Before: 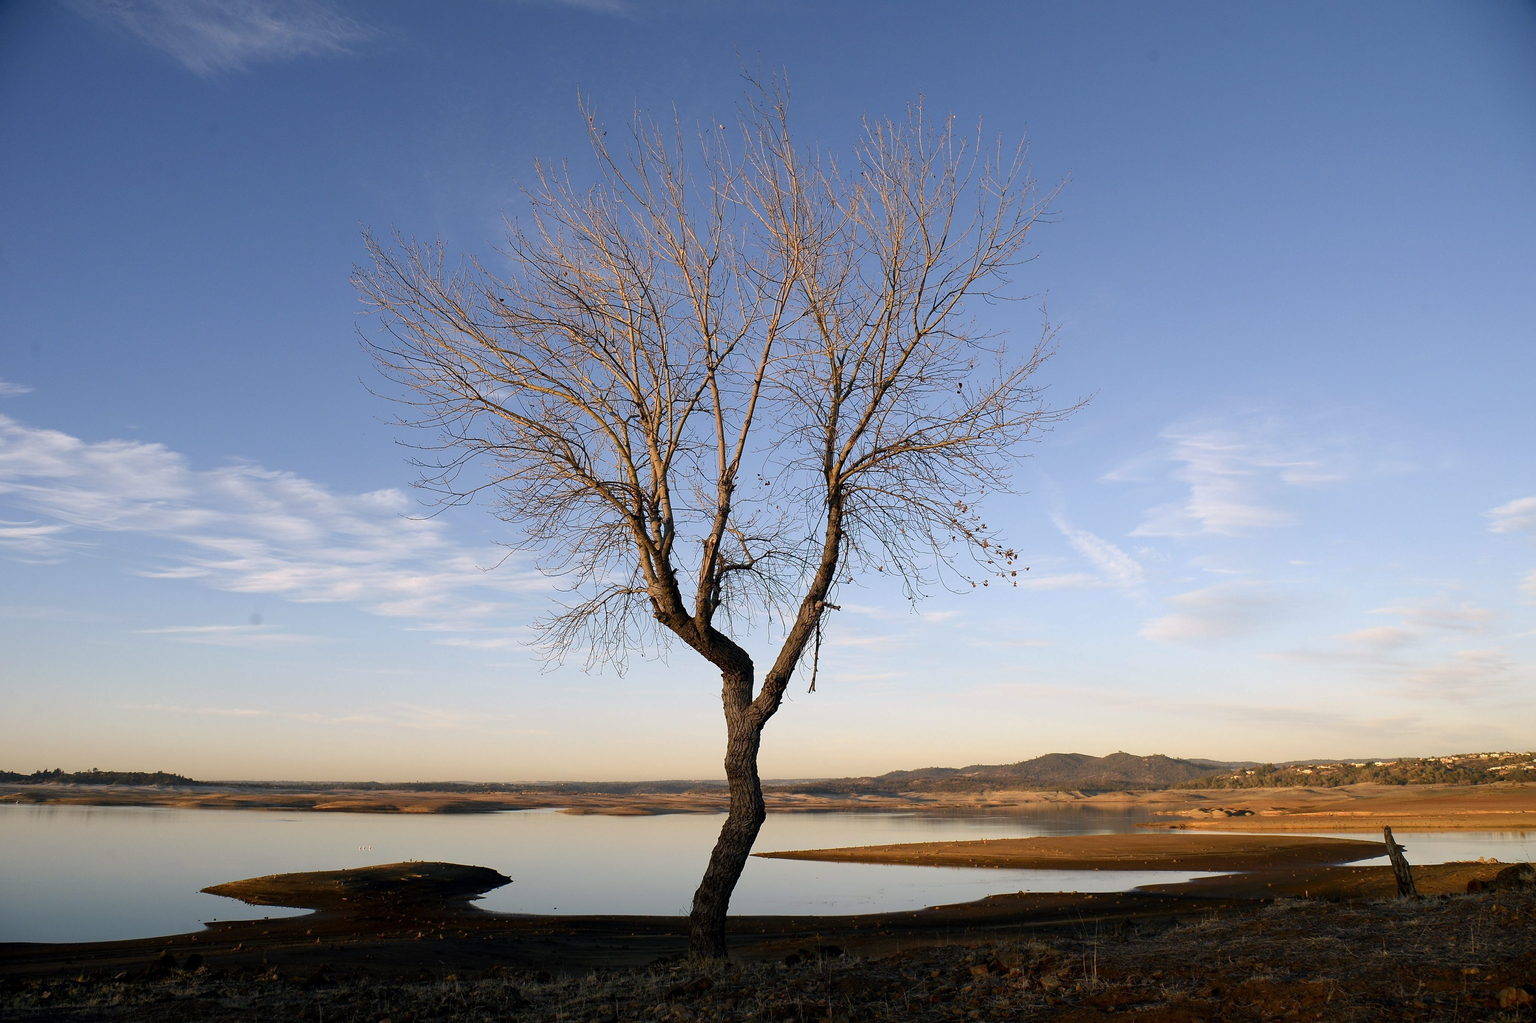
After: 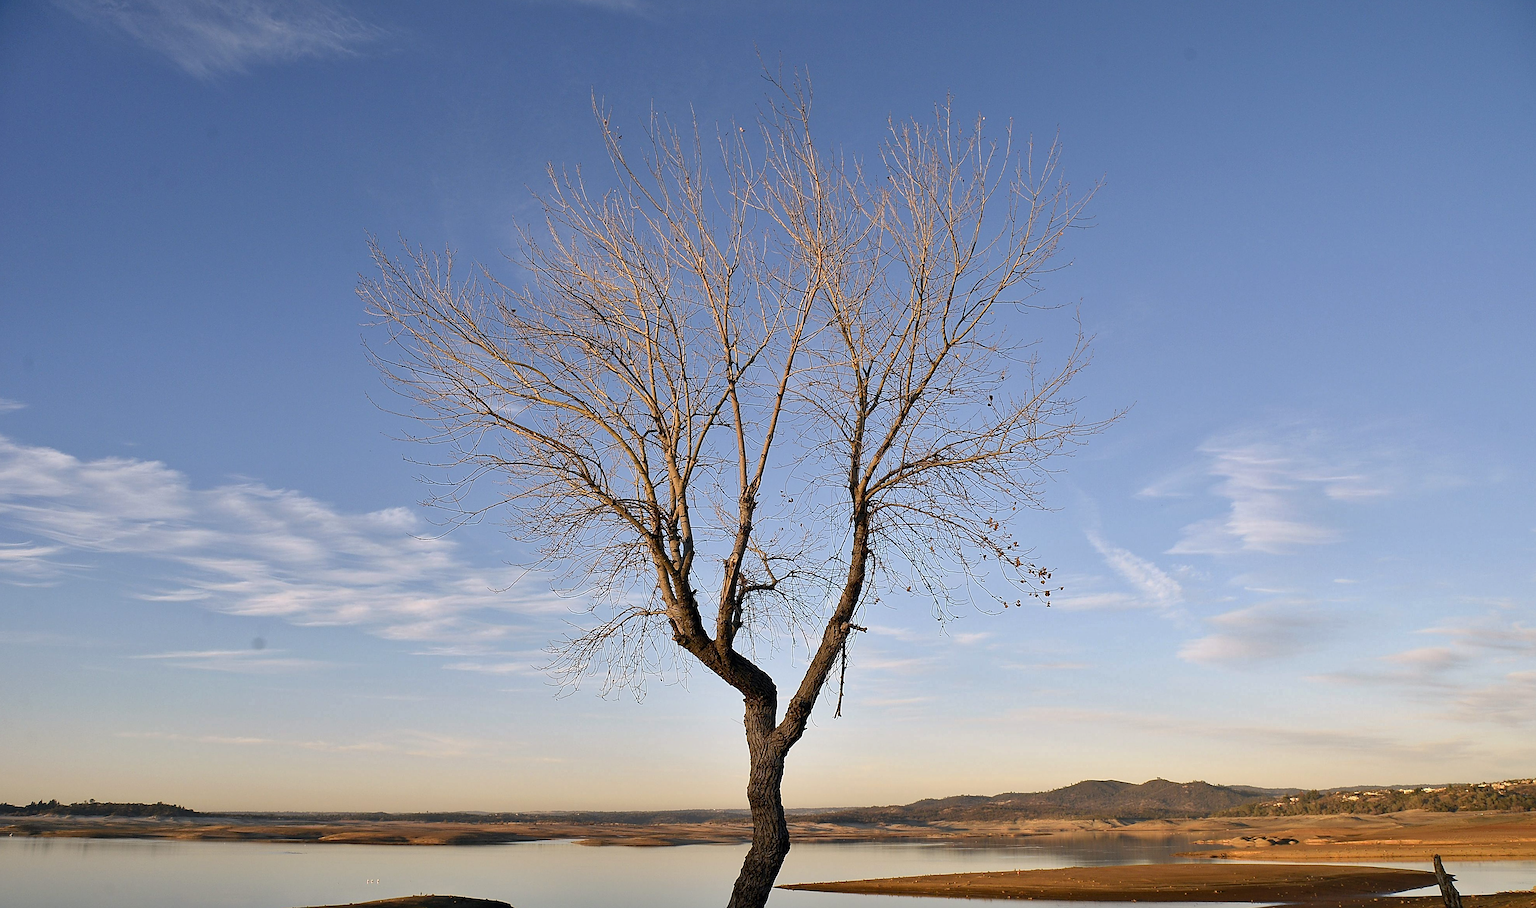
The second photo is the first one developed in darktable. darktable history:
shadows and highlights: shadows 60, soften with gaussian
sharpen: on, module defaults
crop and rotate: angle 0.2°, left 0.275%, right 3.127%, bottom 14.18%
